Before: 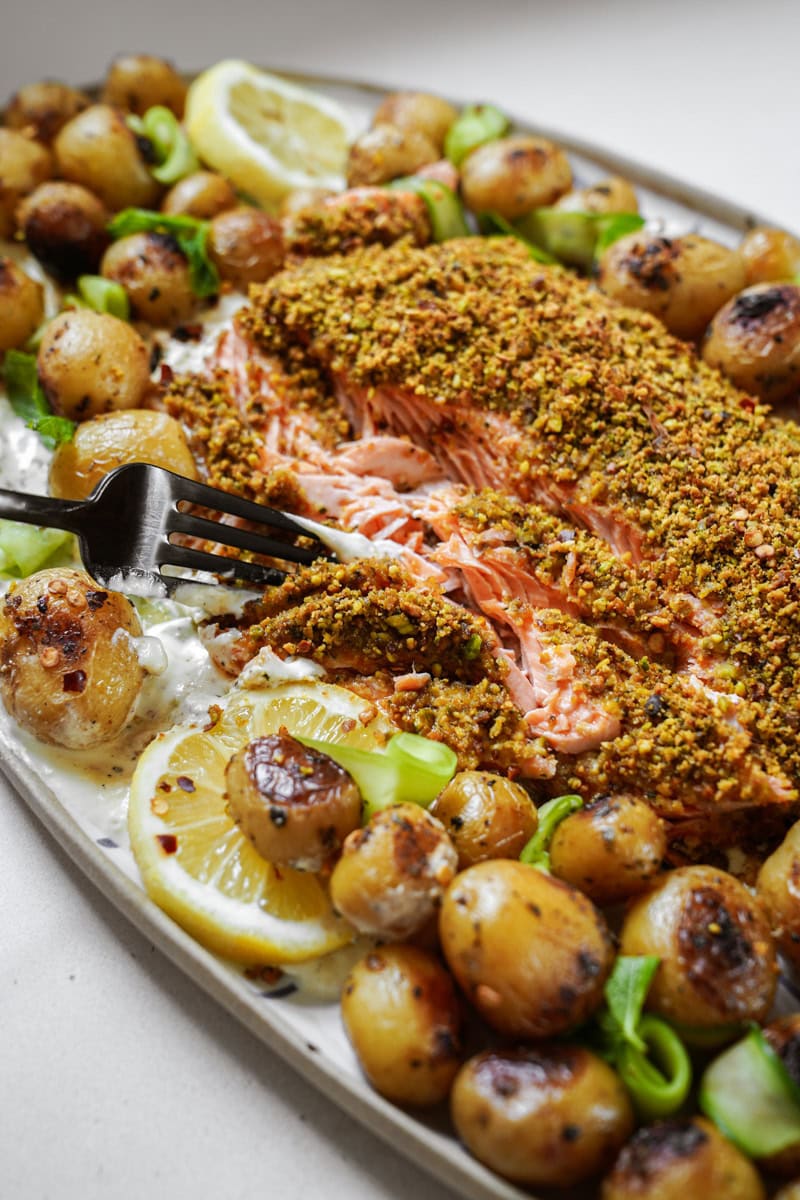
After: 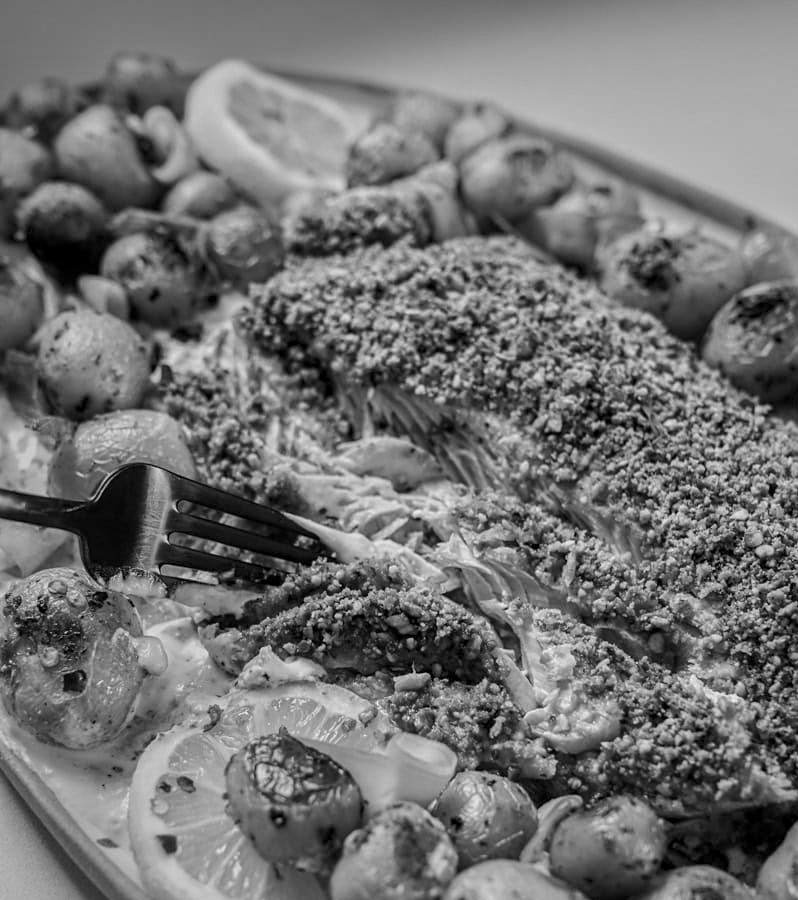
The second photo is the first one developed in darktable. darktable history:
crop: bottom 24.967%
local contrast: highlights 55%, shadows 52%, detail 130%, midtone range 0.452
sharpen: amount 0.2
monochrome: a 79.32, b 81.83, size 1.1
